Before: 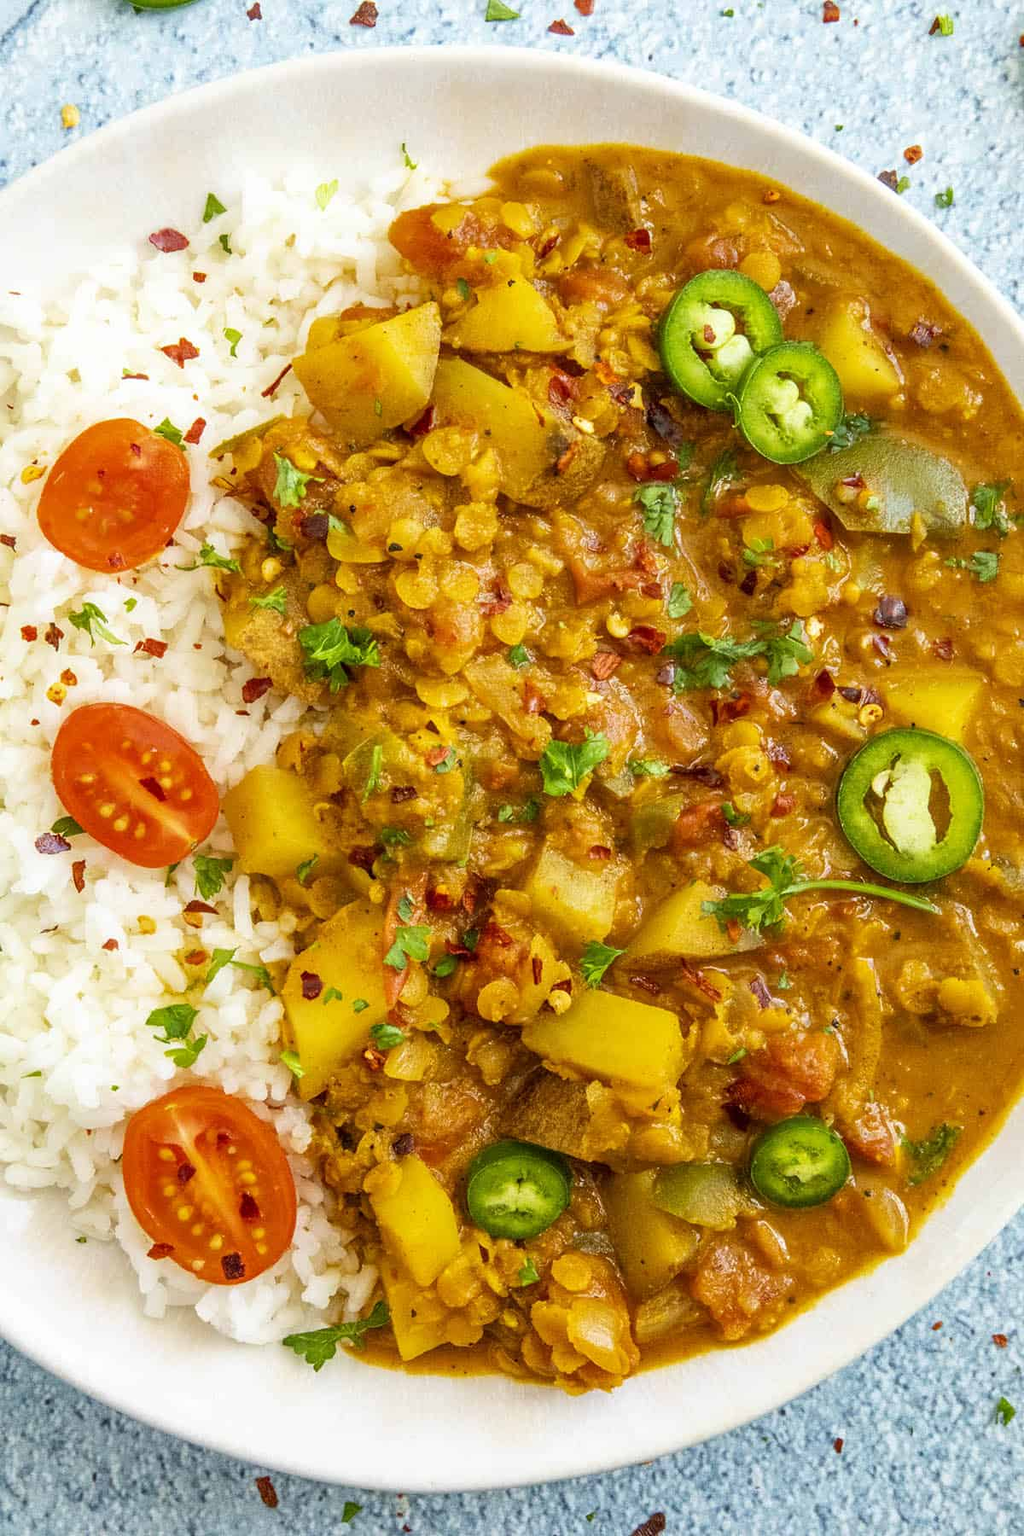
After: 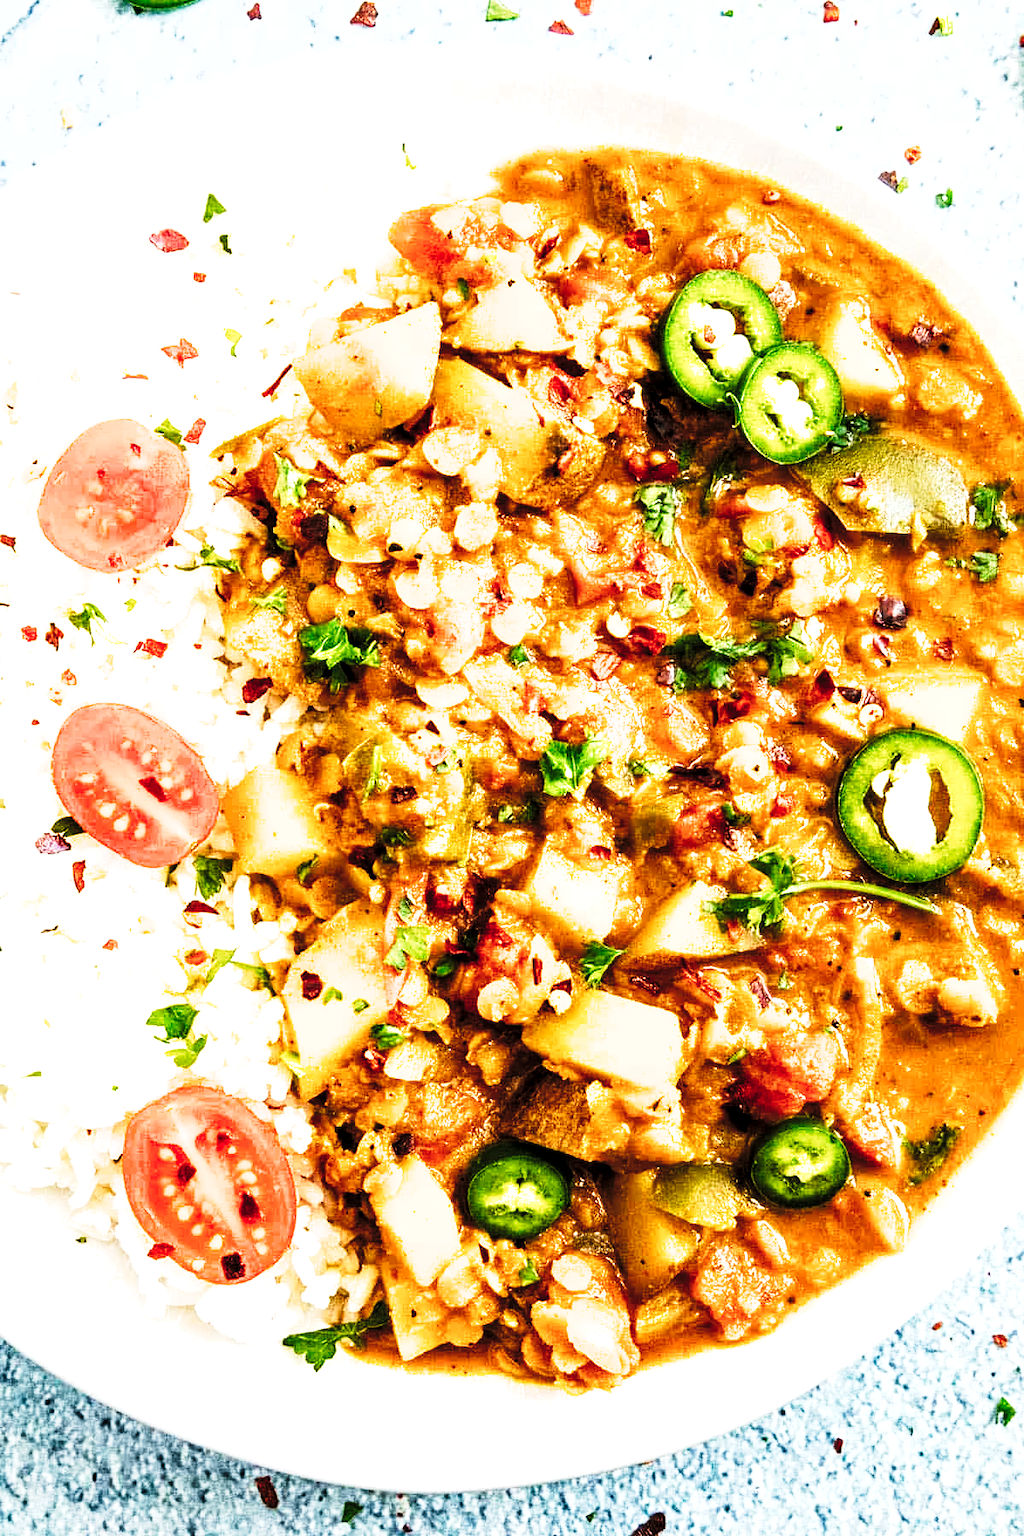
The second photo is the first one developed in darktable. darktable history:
filmic rgb: black relative exposure -8.2 EV, white relative exposure 2.21 EV, hardness 7.05, latitude 85.57%, contrast 1.683, highlights saturation mix -3.64%, shadows ↔ highlights balance -1.86%, color science v6 (2022)
exposure: black level correction -0.025, exposure -0.117 EV, compensate highlight preservation false
local contrast: highlights 106%, shadows 101%, detail 120%, midtone range 0.2
tone curve: curves: ch0 [(0, 0) (0.236, 0.124) (0.373, 0.304) (0.542, 0.593) (0.737, 0.873) (1, 1)]; ch1 [(0, 0) (0.399, 0.328) (0.488, 0.484) (0.598, 0.624) (1, 1)]; ch2 [(0, 0) (0.448, 0.405) (0.523, 0.511) (0.592, 0.59) (1, 1)], preserve colors none
